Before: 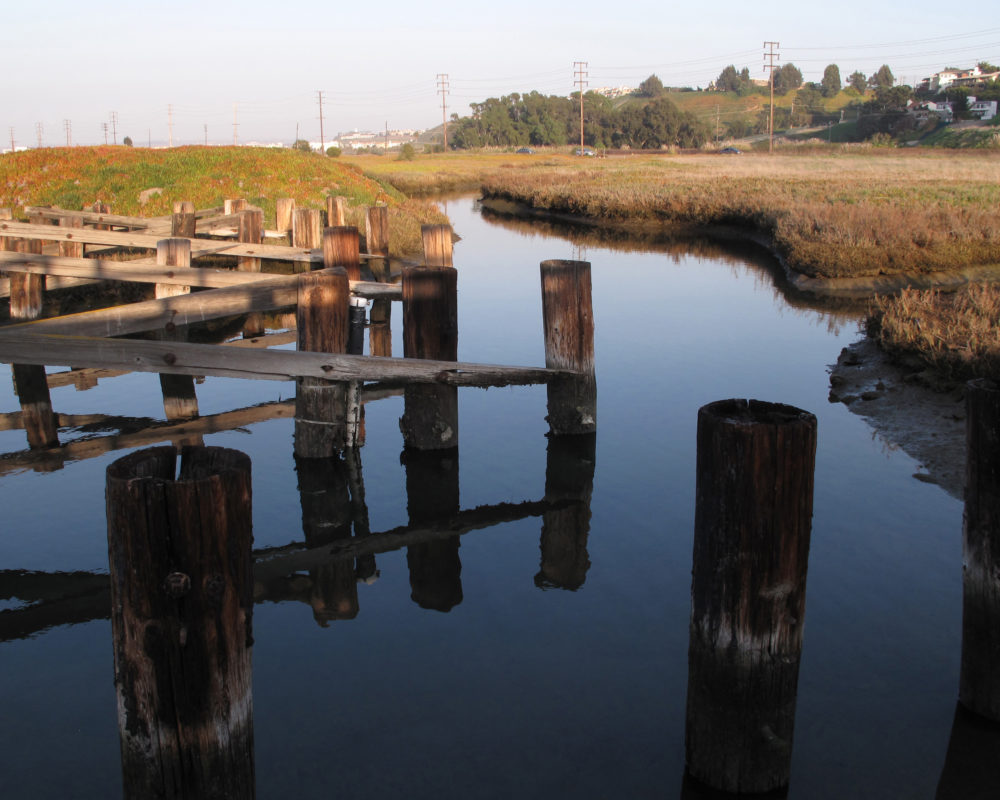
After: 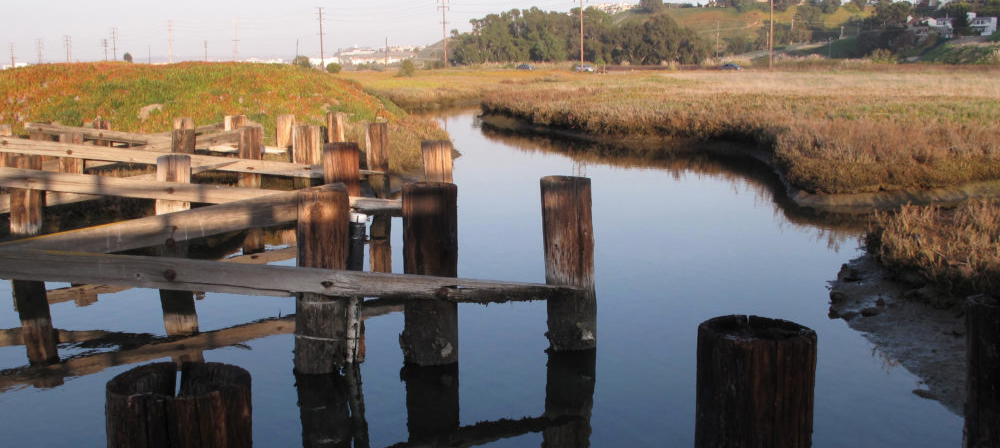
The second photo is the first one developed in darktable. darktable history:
crop and rotate: top 10.605%, bottom 33.274%
color balance rgb: linear chroma grading › shadows -3%, linear chroma grading › highlights -4%
exposure: compensate highlight preservation false
